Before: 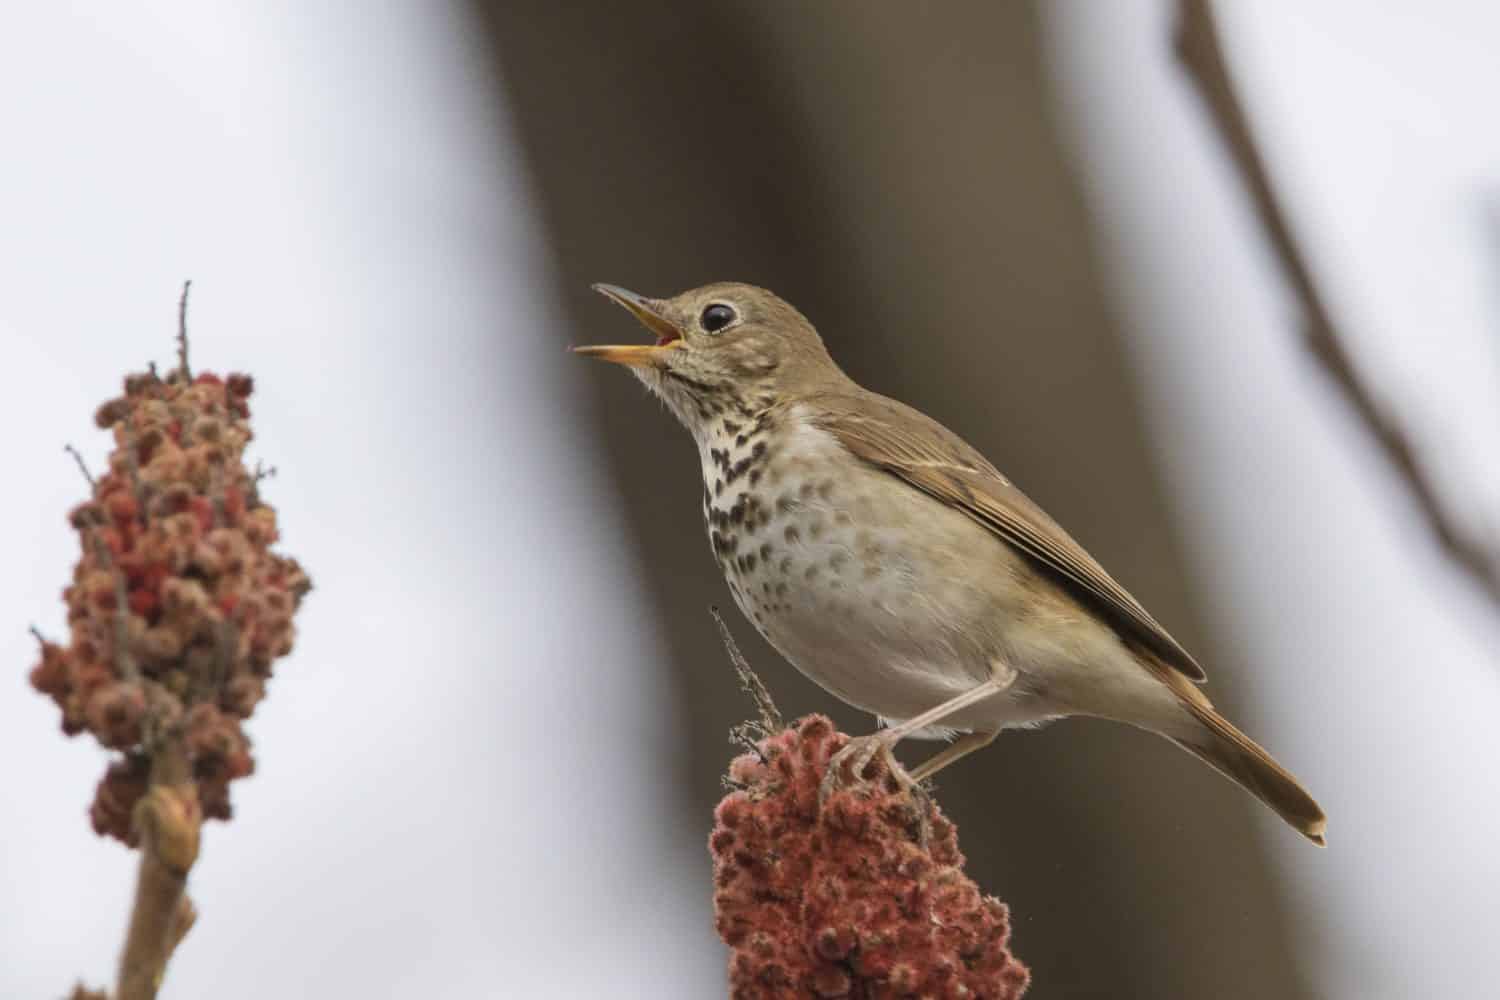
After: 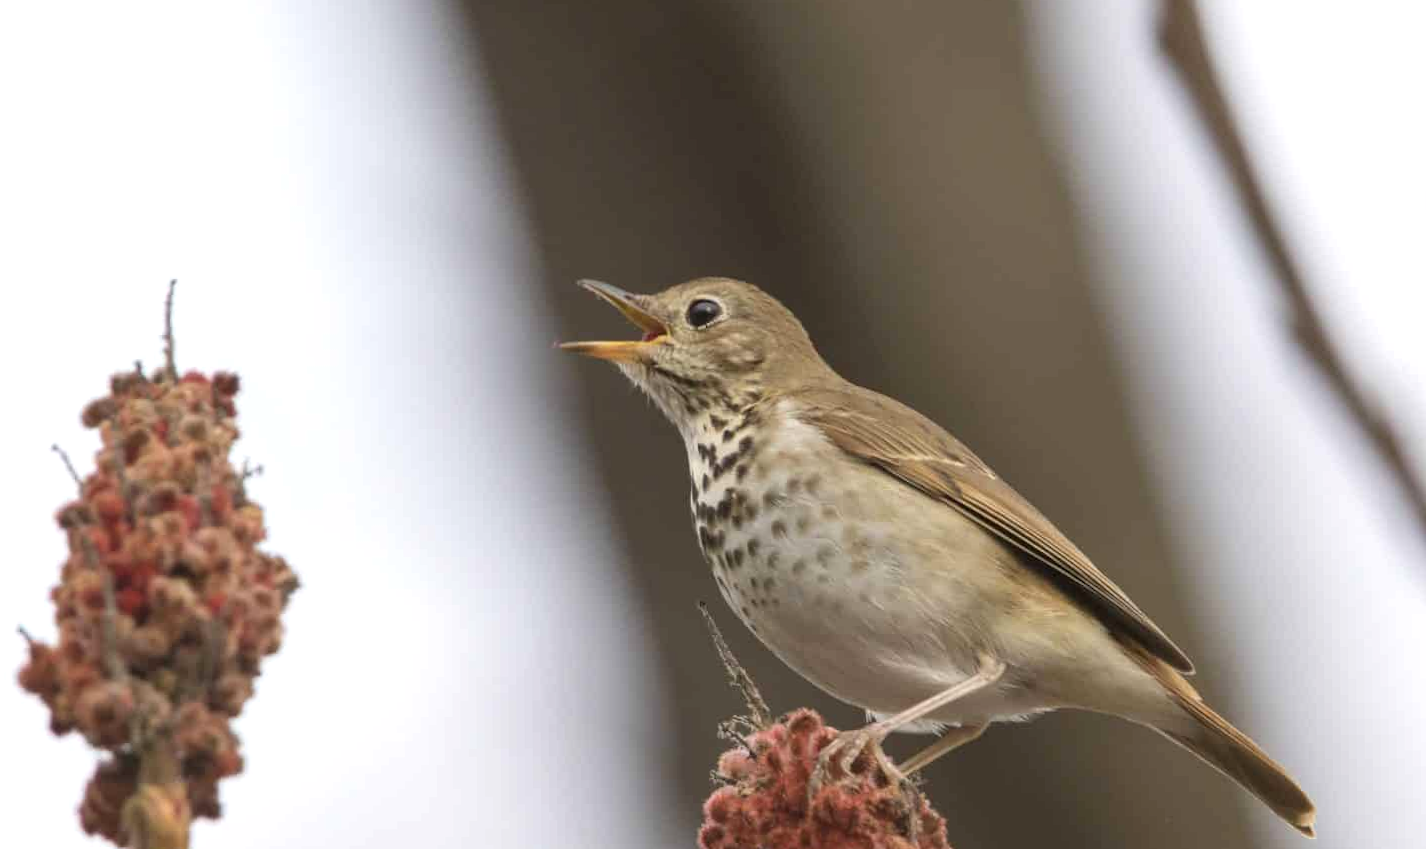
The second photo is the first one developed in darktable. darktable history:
exposure: black level correction 0, exposure 0.301 EV, compensate exposure bias true, compensate highlight preservation false
crop and rotate: angle 0.39°, left 0.37%, right 3.587%, bottom 14.227%
